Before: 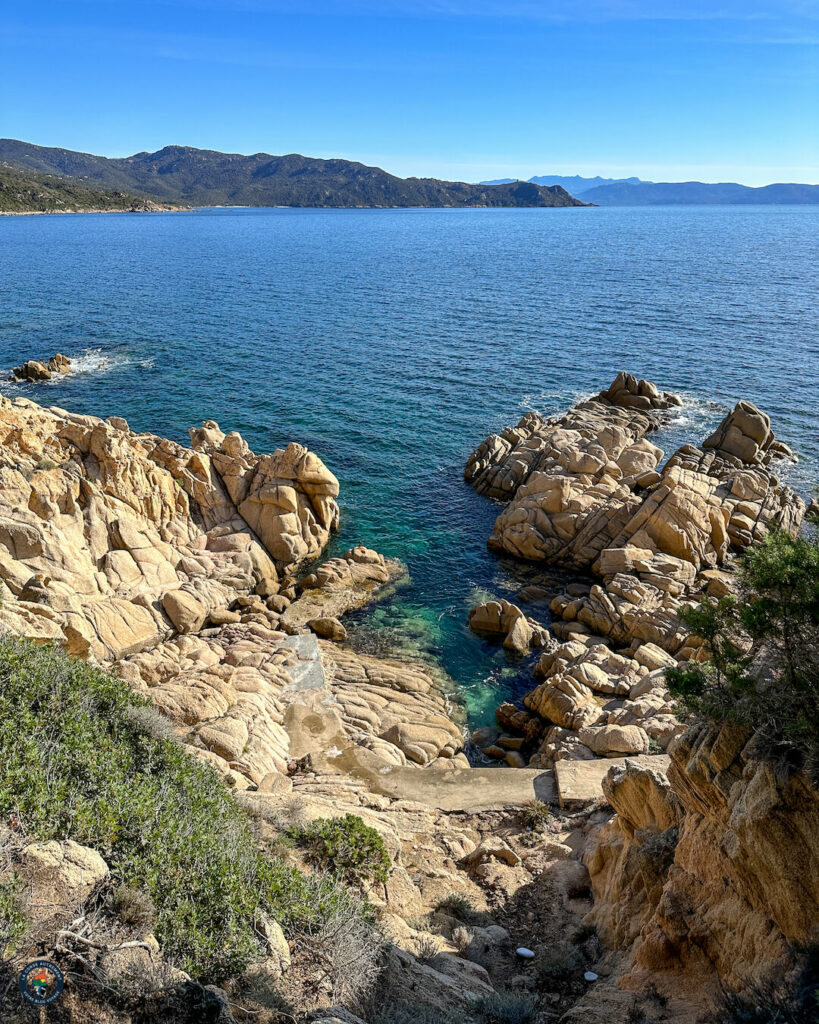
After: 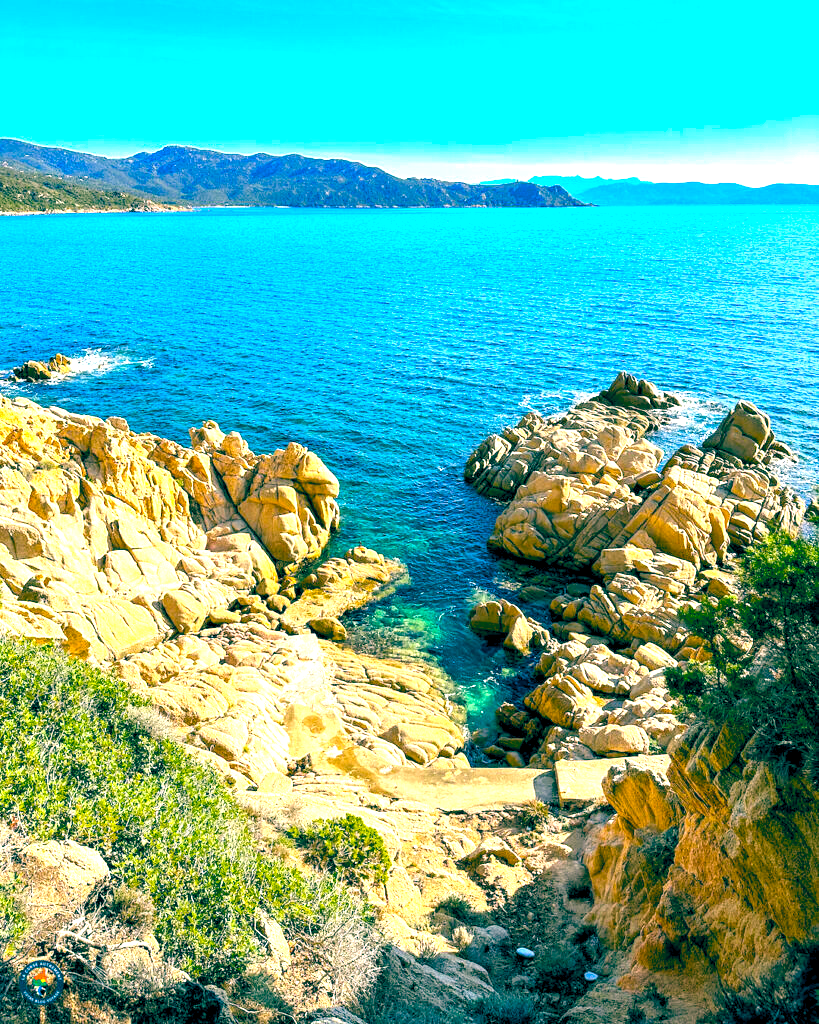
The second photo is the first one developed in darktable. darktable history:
color balance rgb: highlights gain › chroma 2.402%, highlights gain › hue 37.58°, global offset › luminance -0.519%, global offset › chroma 0.901%, global offset › hue 173.8°, linear chroma grading › shadows 9.563%, linear chroma grading › highlights 11.02%, linear chroma grading › global chroma 15.182%, linear chroma grading › mid-tones 14.635%, perceptual saturation grading › global saturation 0.578%, global vibrance 50.617%
exposure: black level correction 0, exposure 1.391 EV, compensate exposure bias true, compensate highlight preservation false
